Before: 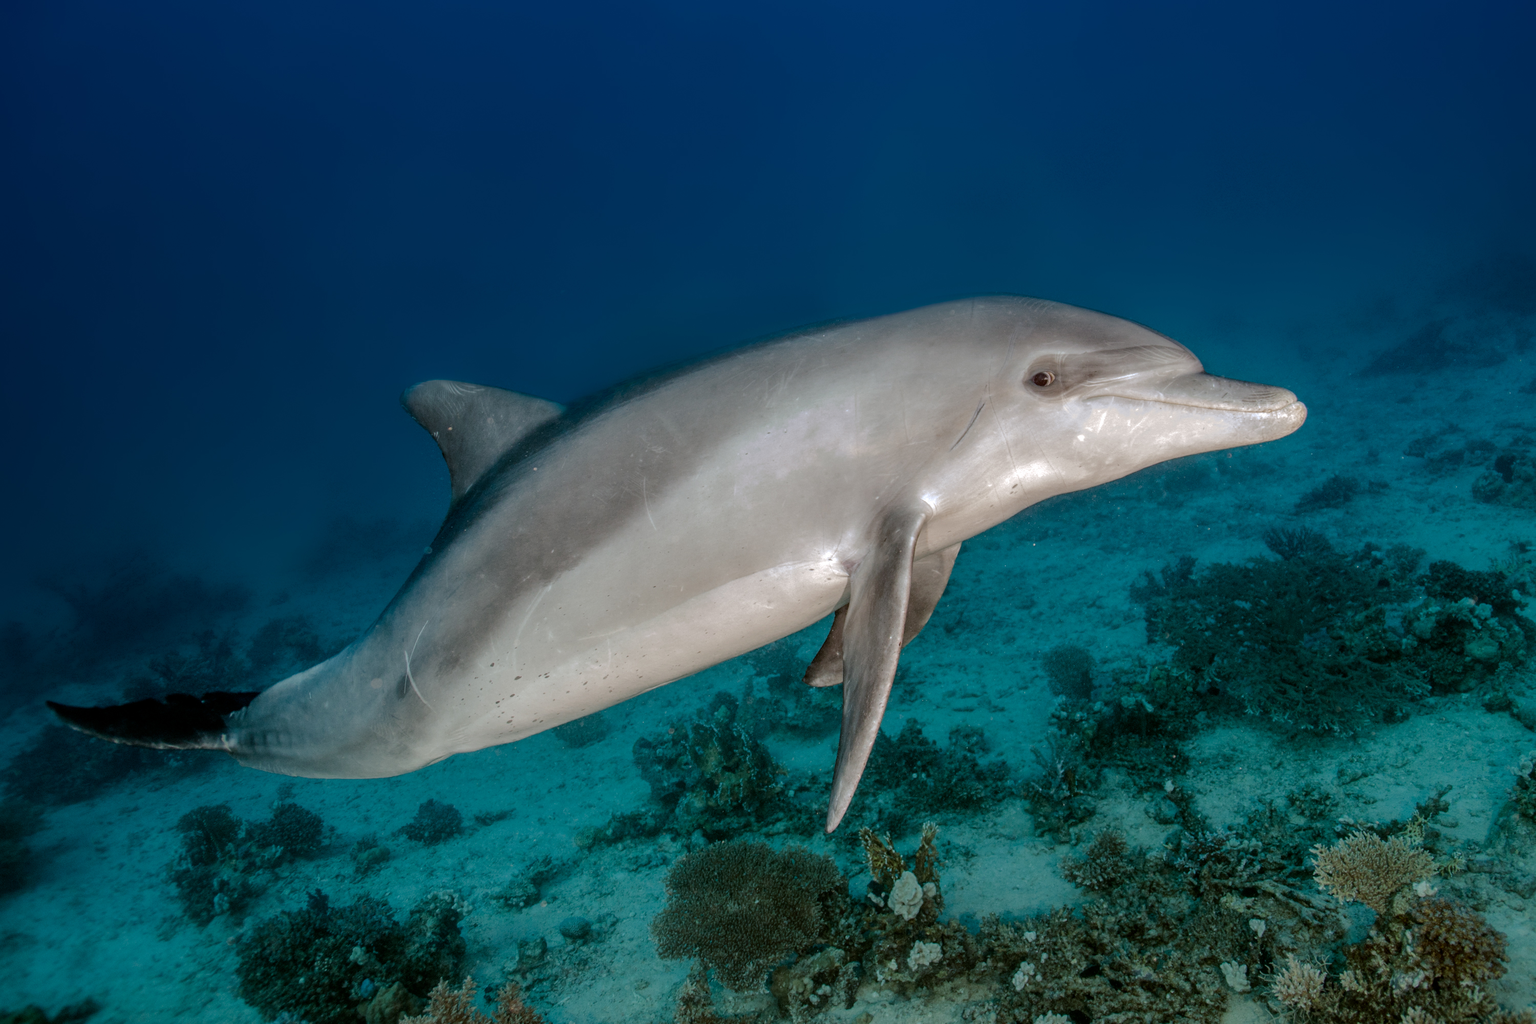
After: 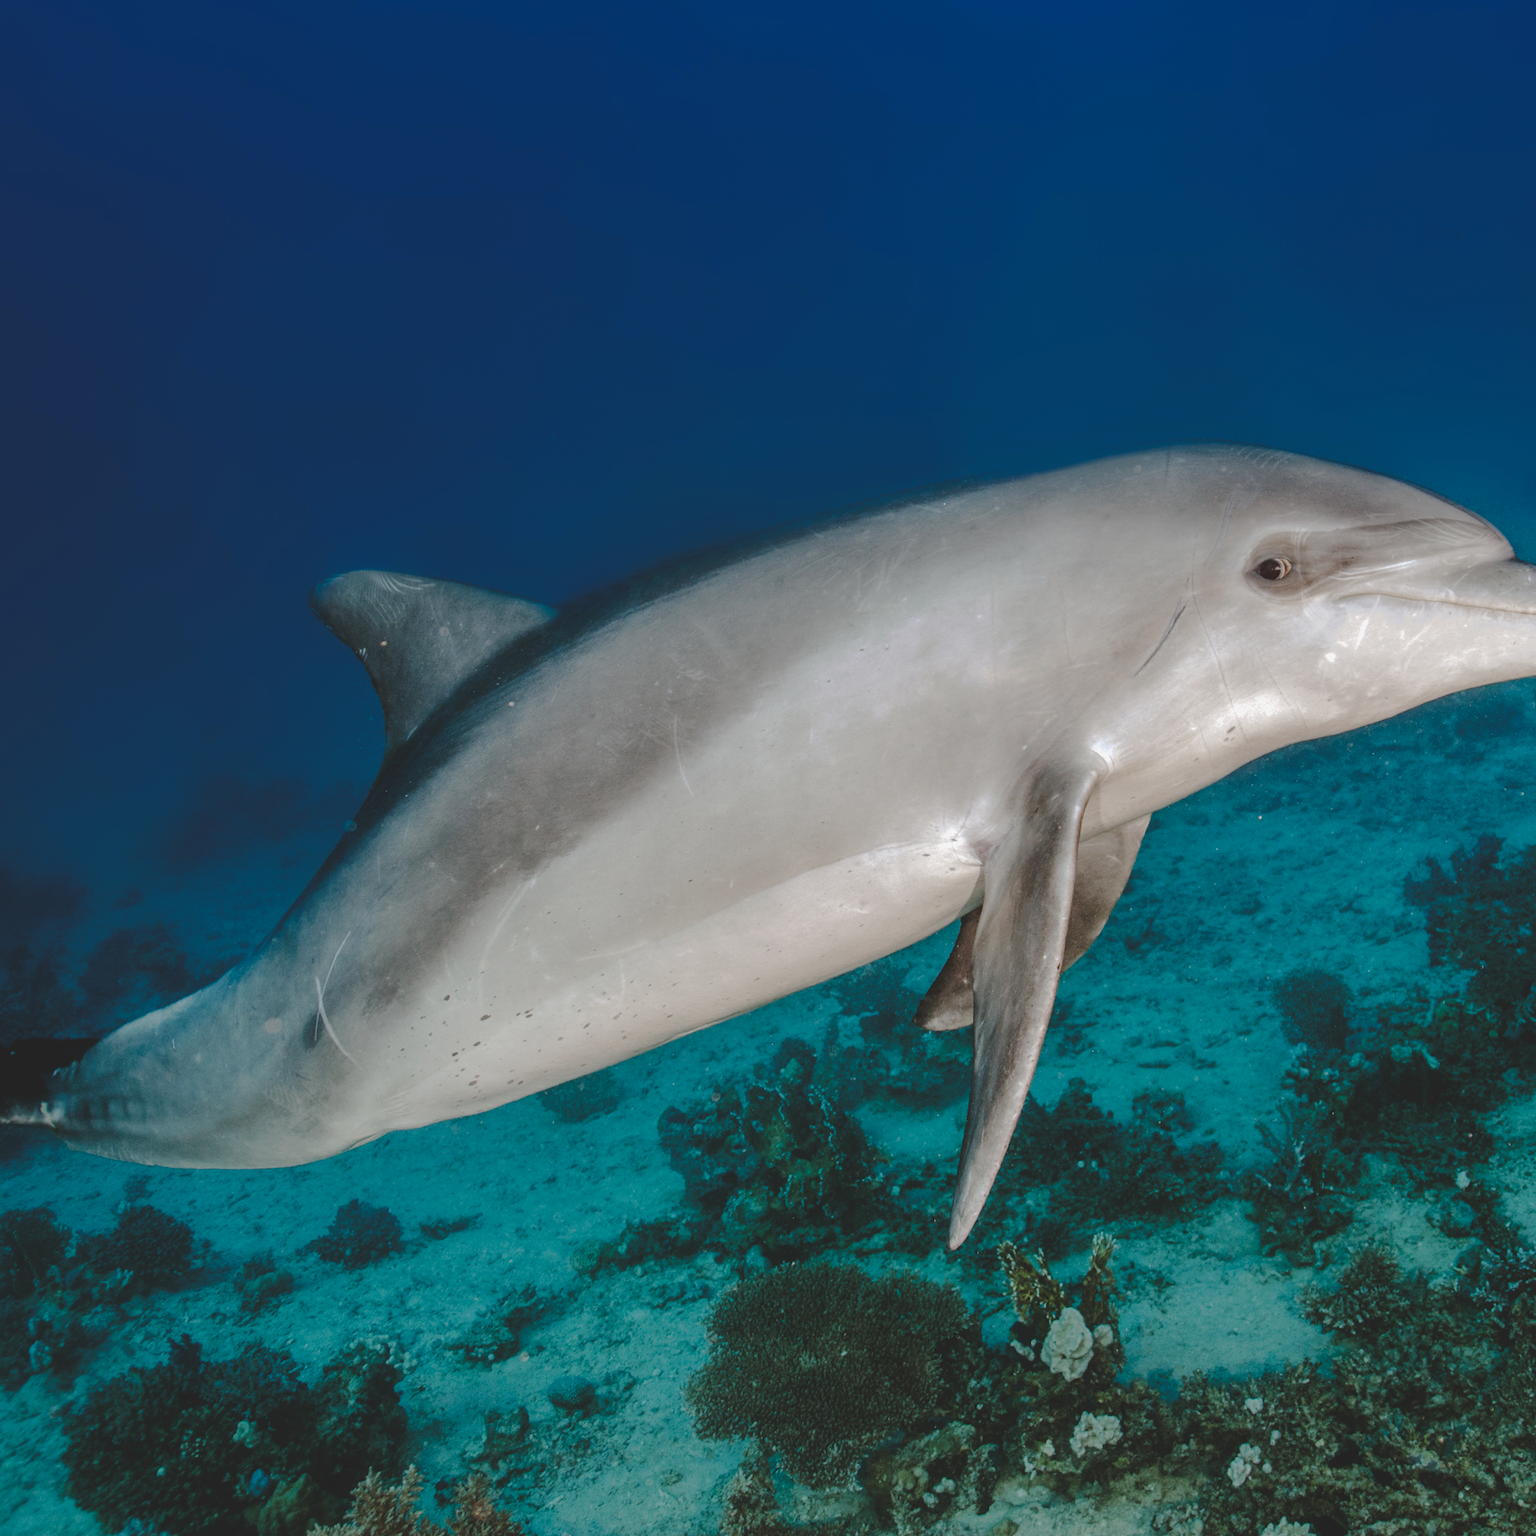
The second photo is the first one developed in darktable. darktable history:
tone curve: curves: ch0 [(0, 0) (0.003, 0.139) (0.011, 0.14) (0.025, 0.138) (0.044, 0.14) (0.069, 0.149) (0.1, 0.161) (0.136, 0.179) (0.177, 0.203) (0.224, 0.245) (0.277, 0.302) (0.335, 0.382) (0.399, 0.461) (0.468, 0.546) (0.543, 0.614) (0.623, 0.687) (0.709, 0.758) (0.801, 0.84) (0.898, 0.912) (1, 1)], preserve colors none
crop and rotate: left 12.673%, right 20.66%
contrast brightness saturation: contrast -0.08, brightness -0.04, saturation -0.11
